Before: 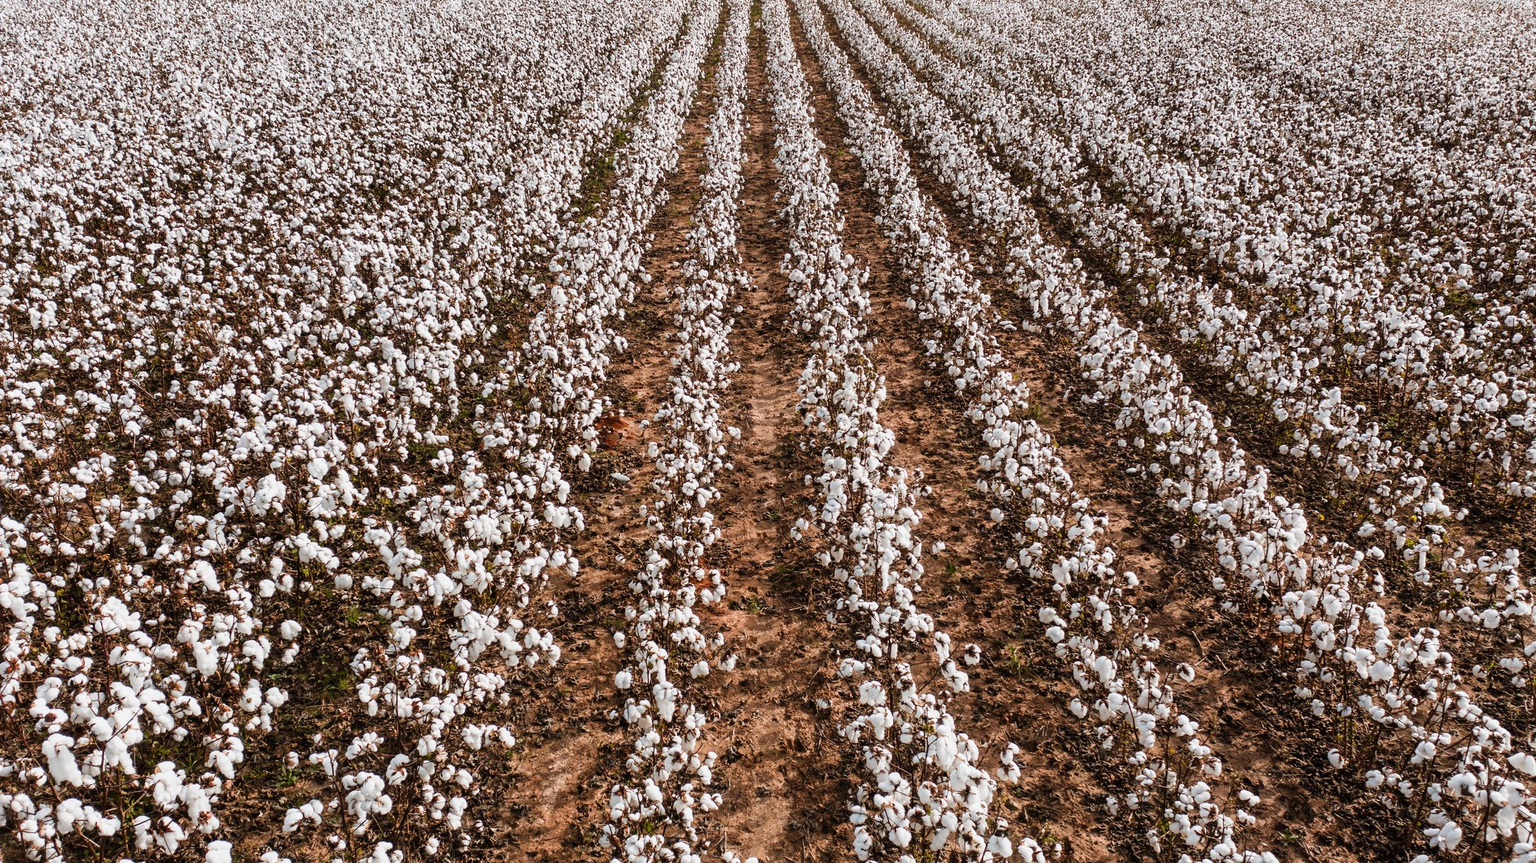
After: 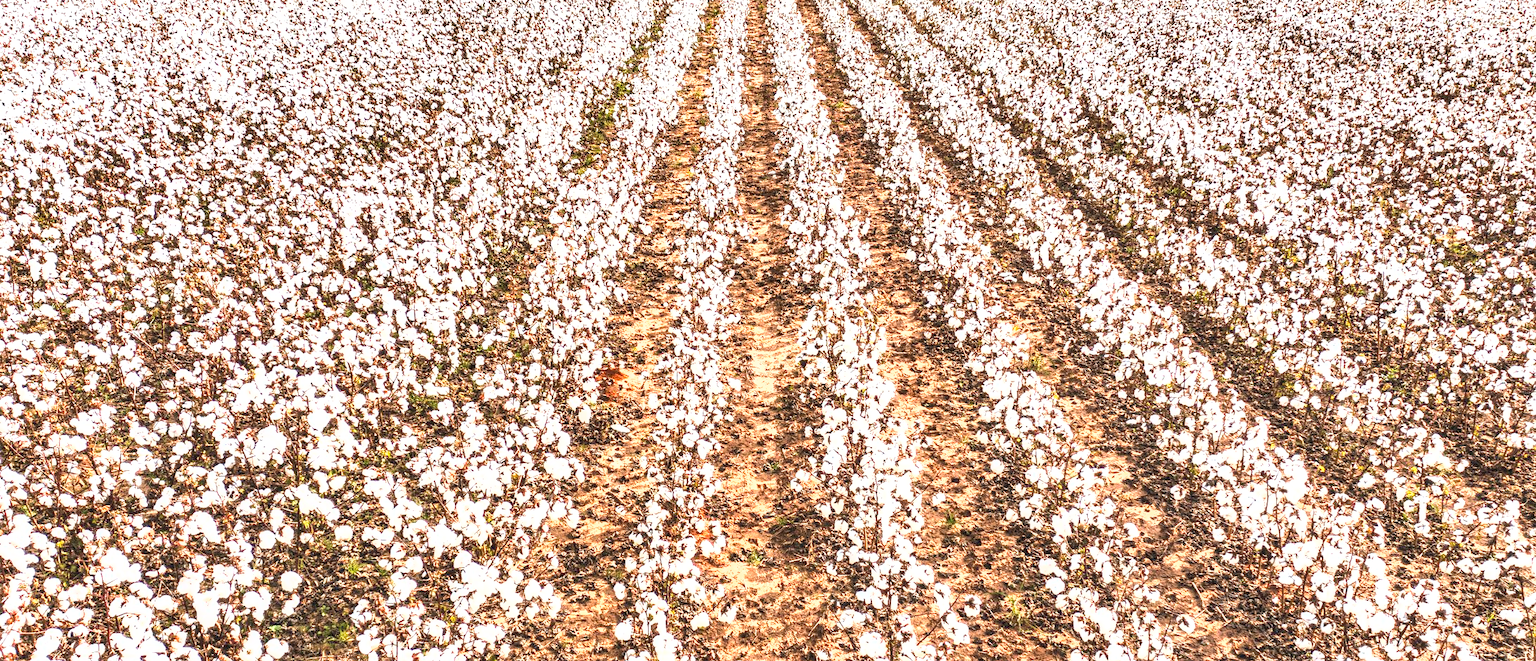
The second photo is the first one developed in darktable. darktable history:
local contrast: on, module defaults
crop: top 5.667%, bottom 17.637%
contrast brightness saturation: brightness 0.28
velvia: strength 15%
exposure: exposure 2.003 EV, compensate highlight preservation false
tone equalizer: on, module defaults
shadows and highlights: low approximation 0.01, soften with gaussian
